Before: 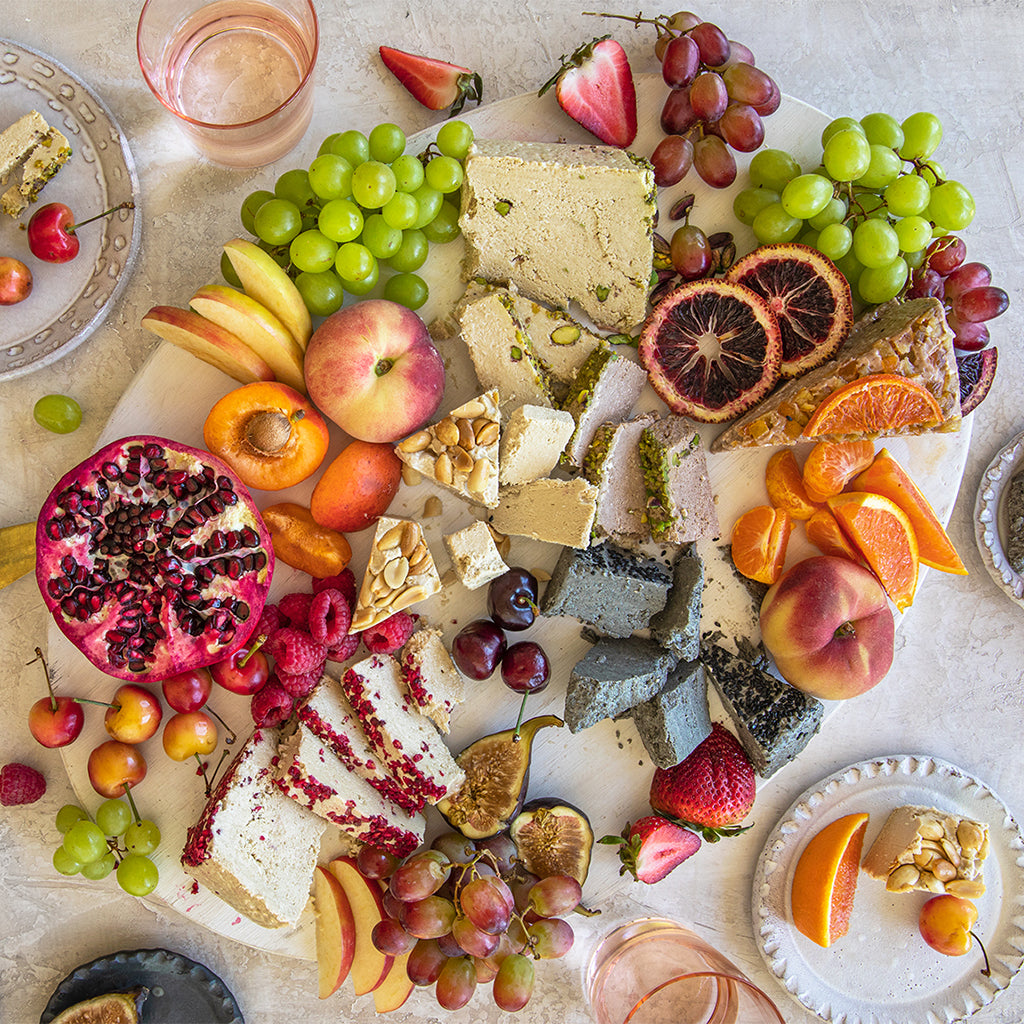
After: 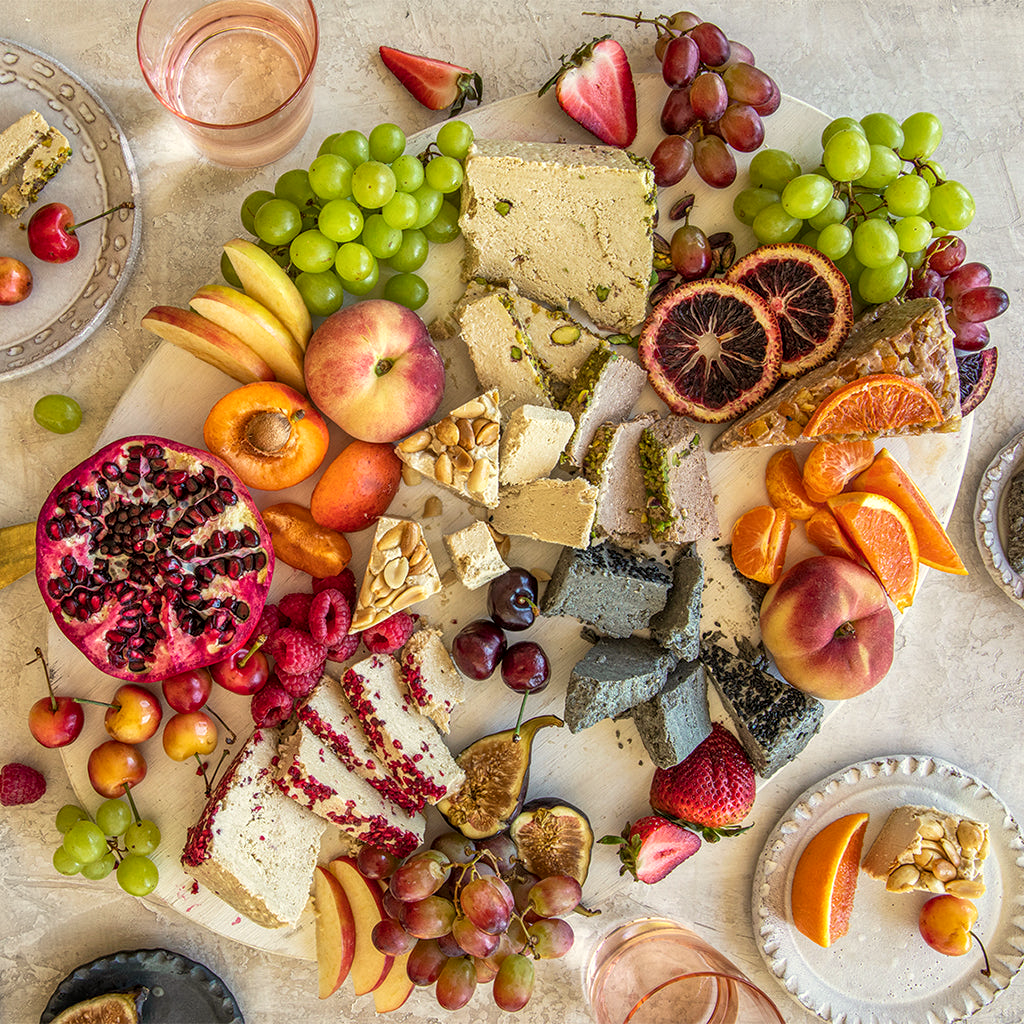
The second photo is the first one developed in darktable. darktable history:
white balance: red 1.029, blue 0.92
base curve: curves: ch0 [(0, 0) (0.989, 0.992)], preserve colors none
local contrast: on, module defaults
